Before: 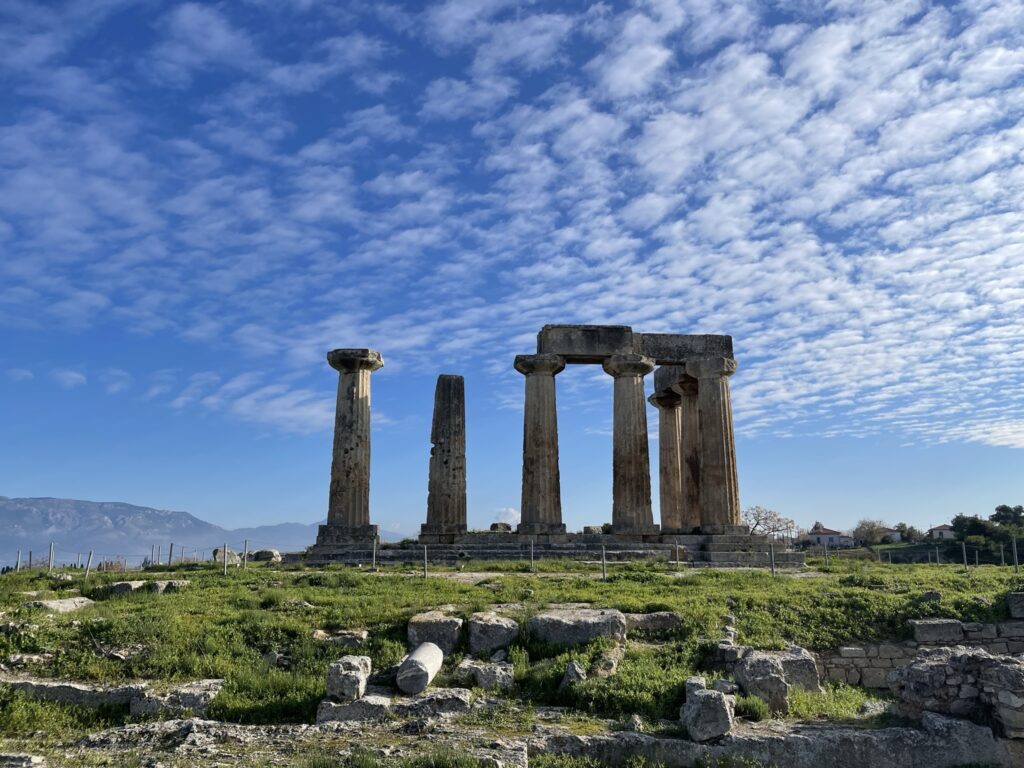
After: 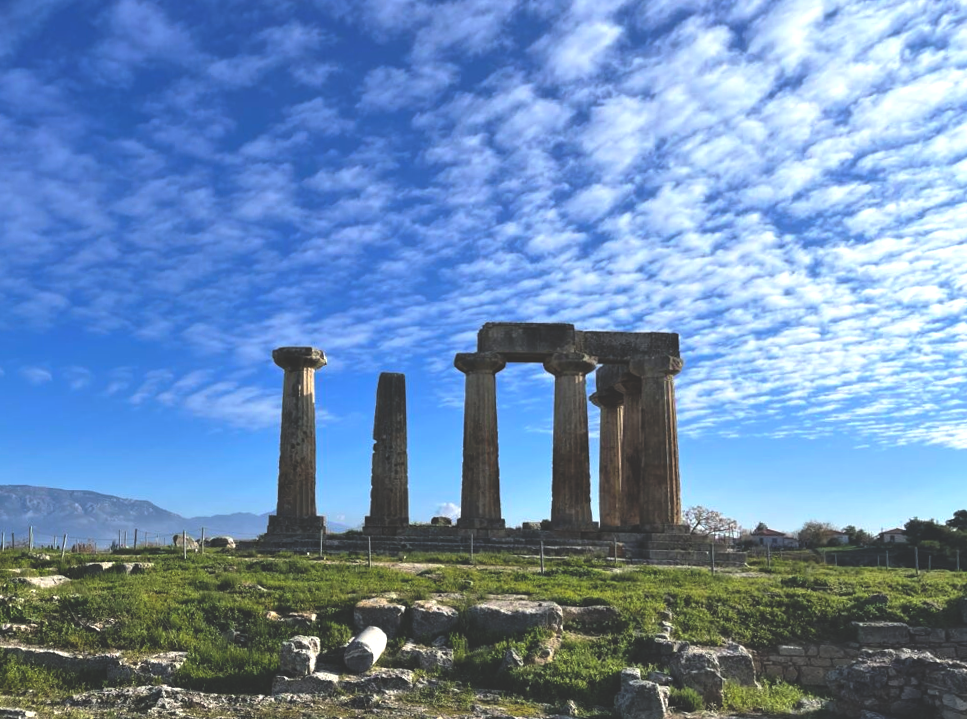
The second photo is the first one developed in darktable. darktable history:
rgb curve: curves: ch0 [(0, 0.186) (0.314, 0.284) (0.775, 0.708) (1, 1)], compensate middle gray true, preserve colors none
contrast brightness saturation: saturation -0.05
exposure: exposure 0.507 EV, compensate highlight preservation false
rotate and perspective: rotation 0.062°, lens shift (vertical) 0.115, lens shift (horizontal) -0.133, crop left 0.047, crop right 0.94, crop top 0.061, crop bottom 0.94
